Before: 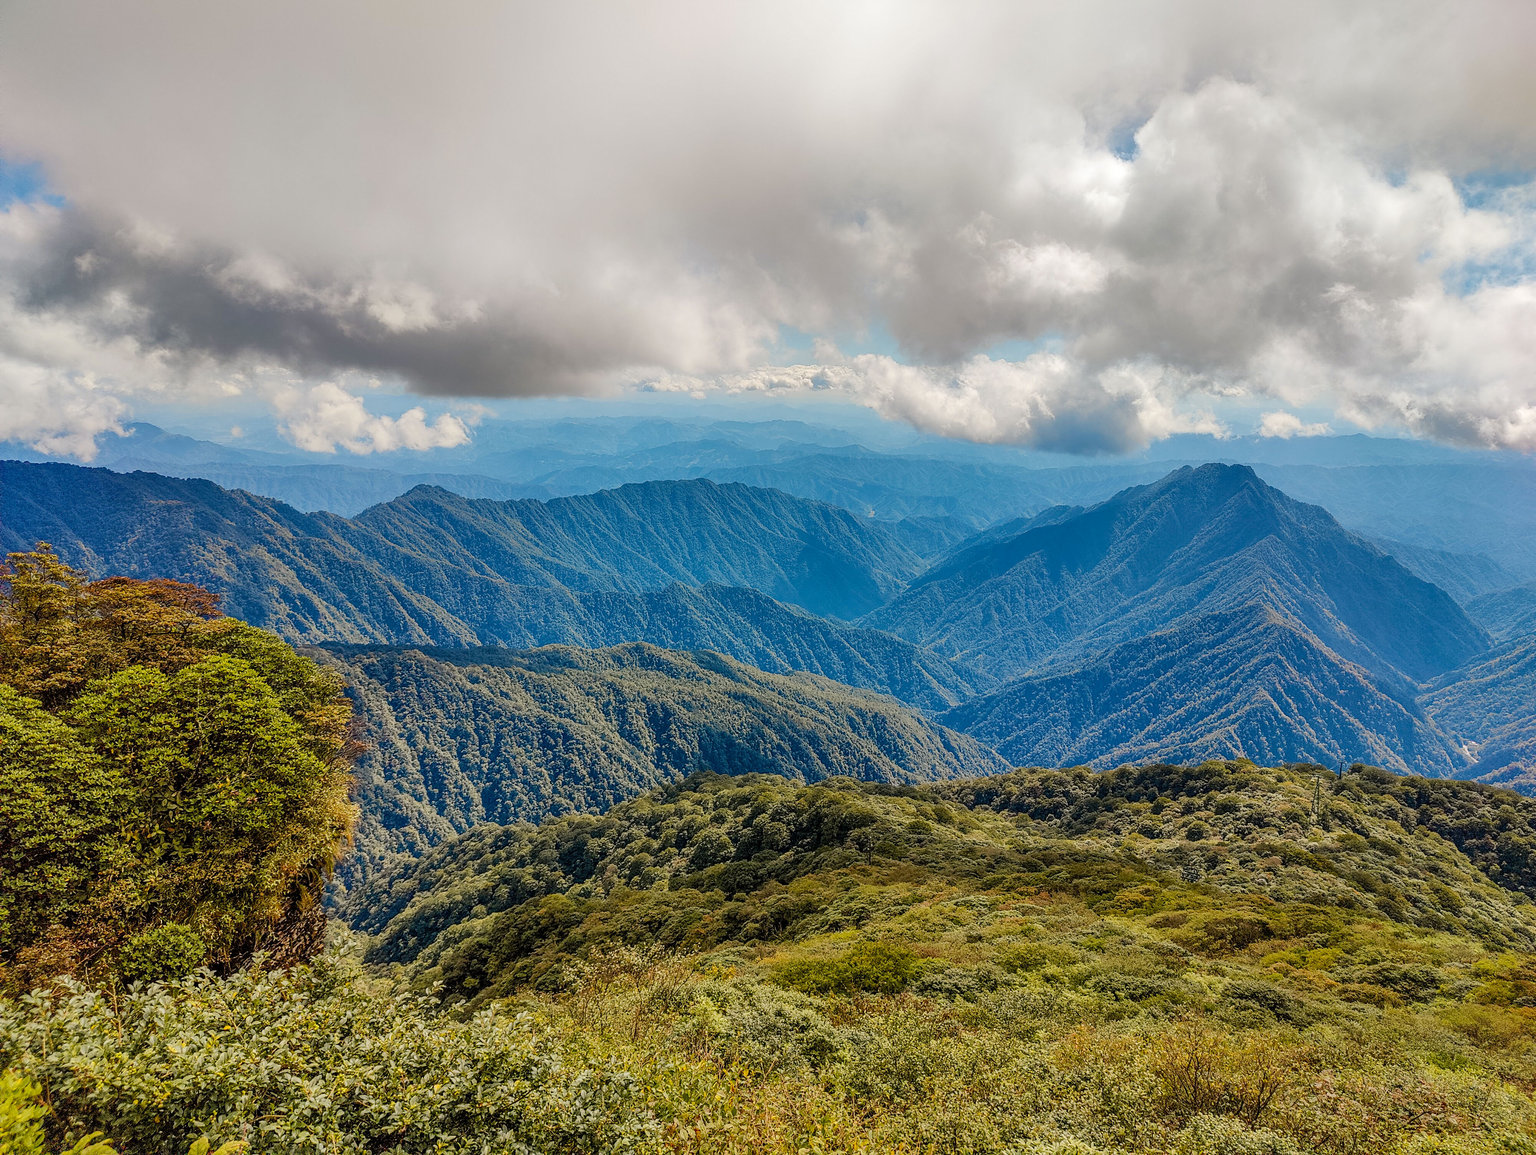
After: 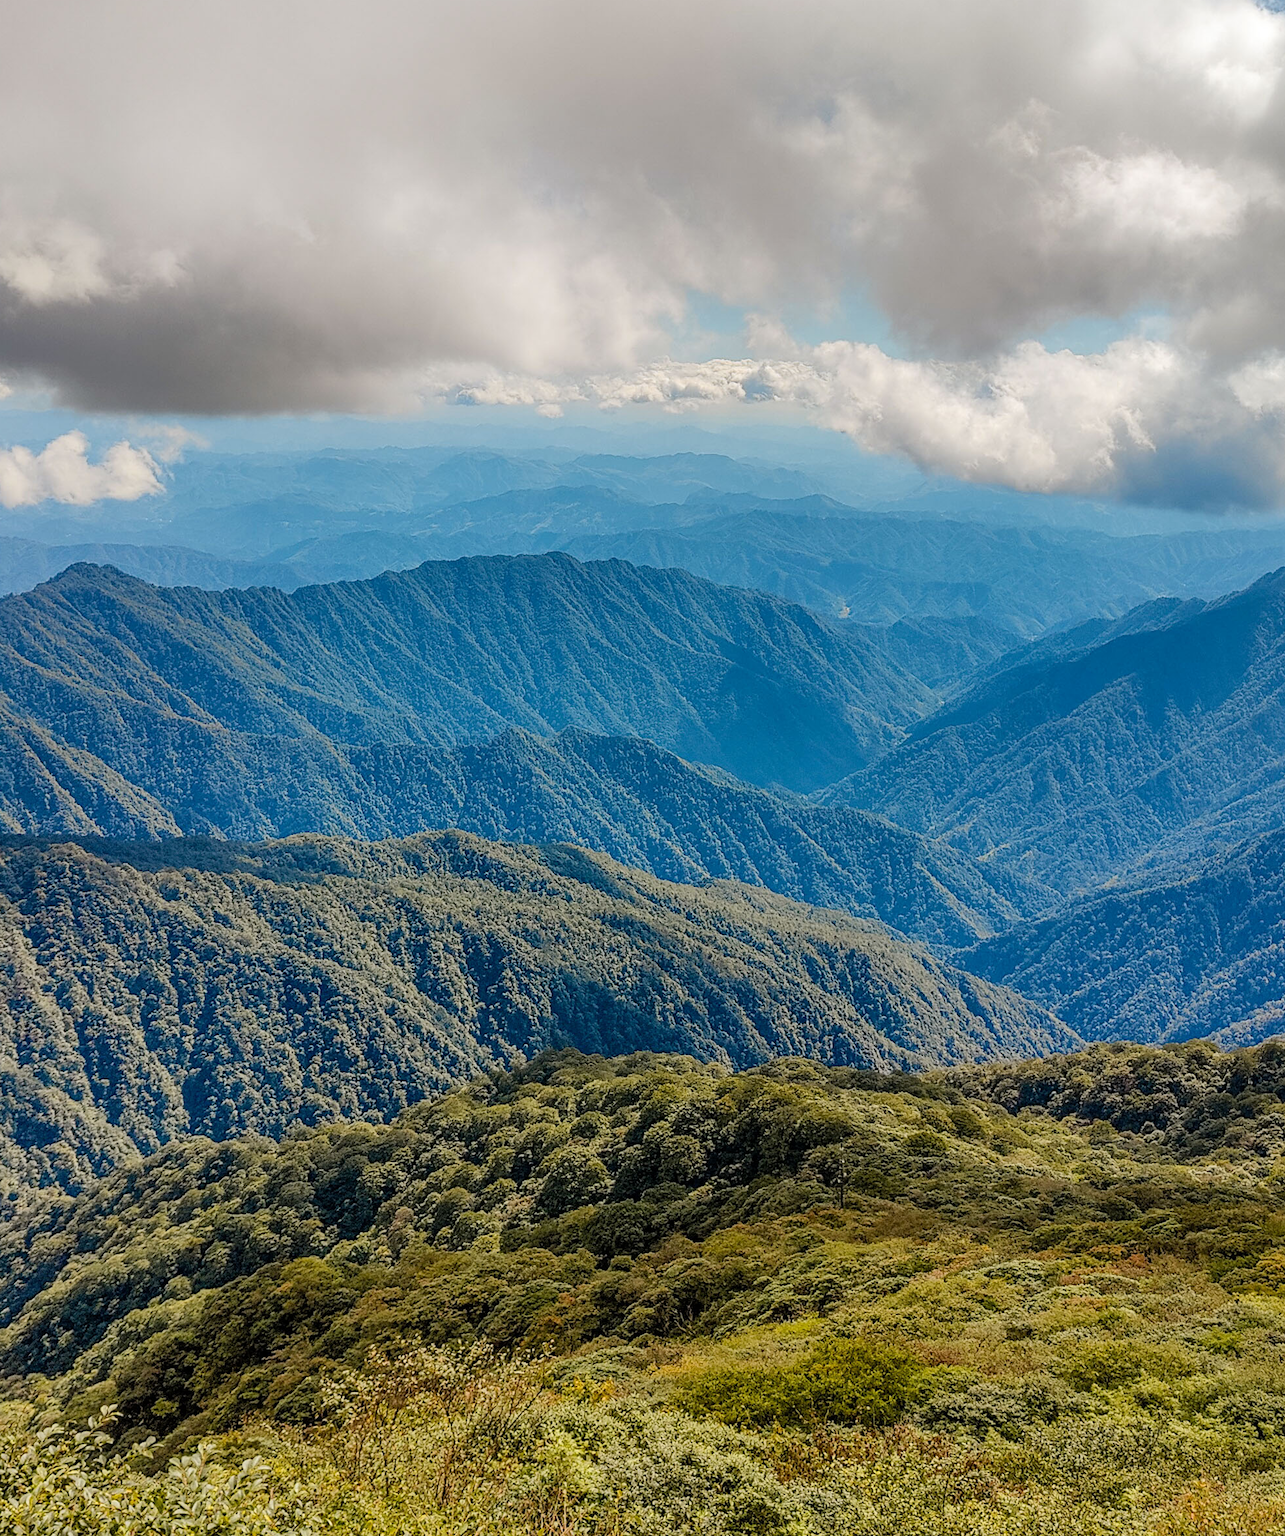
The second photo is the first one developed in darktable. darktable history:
crop and rotate: angle 0.018°, left 24.347%, top 13.256%, right 26.329%, bottom 8.352%
